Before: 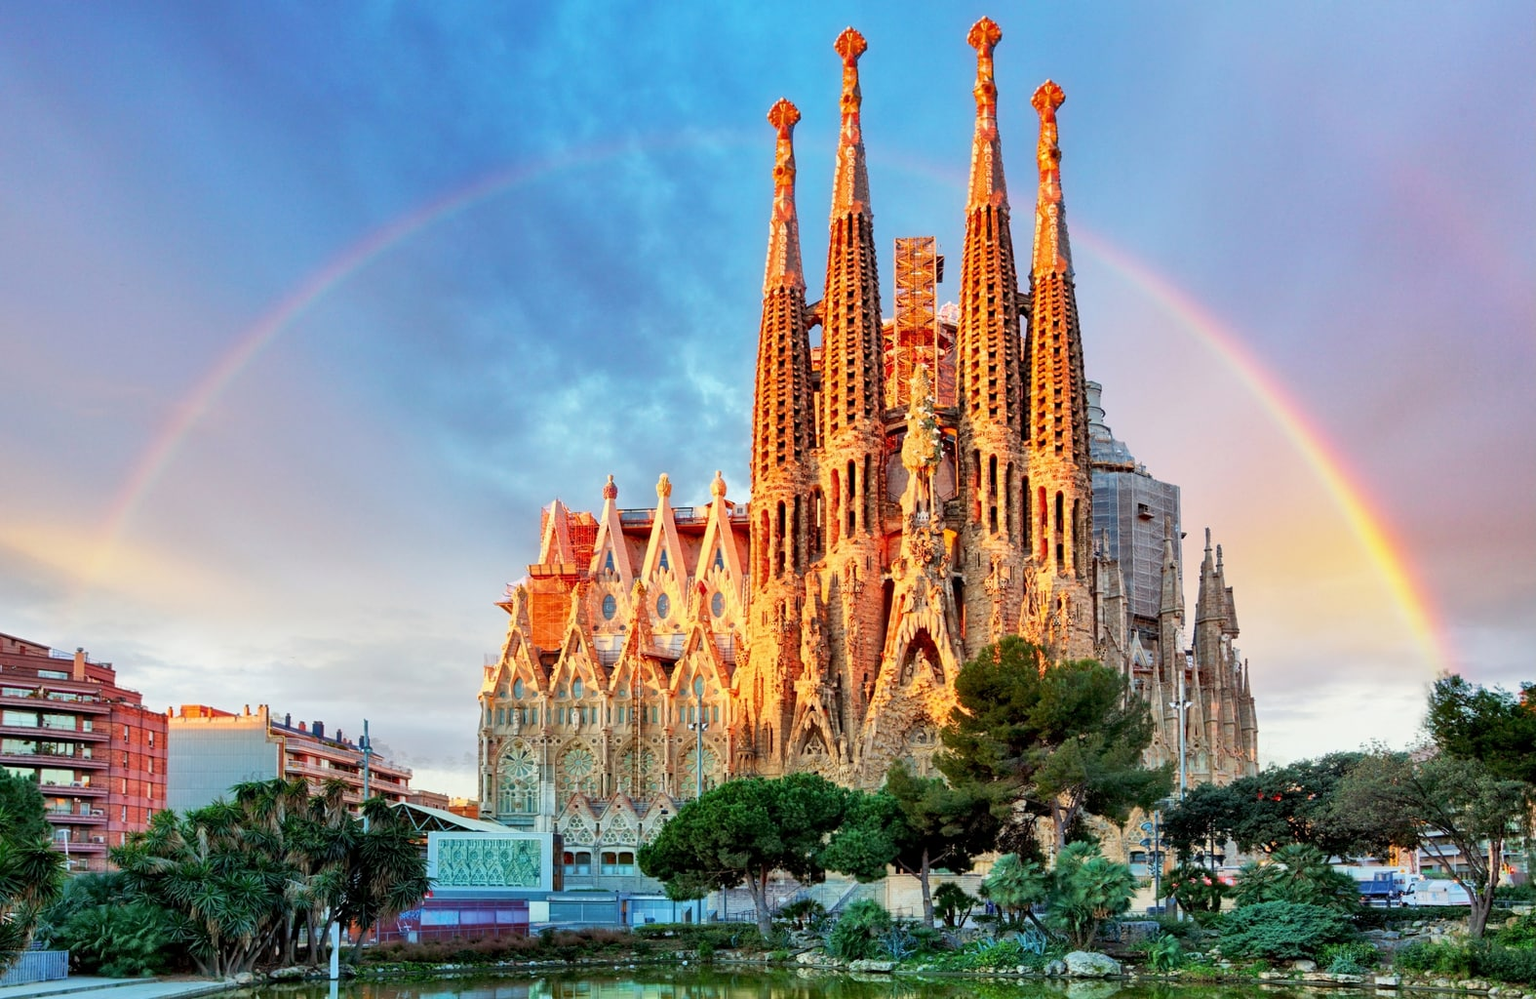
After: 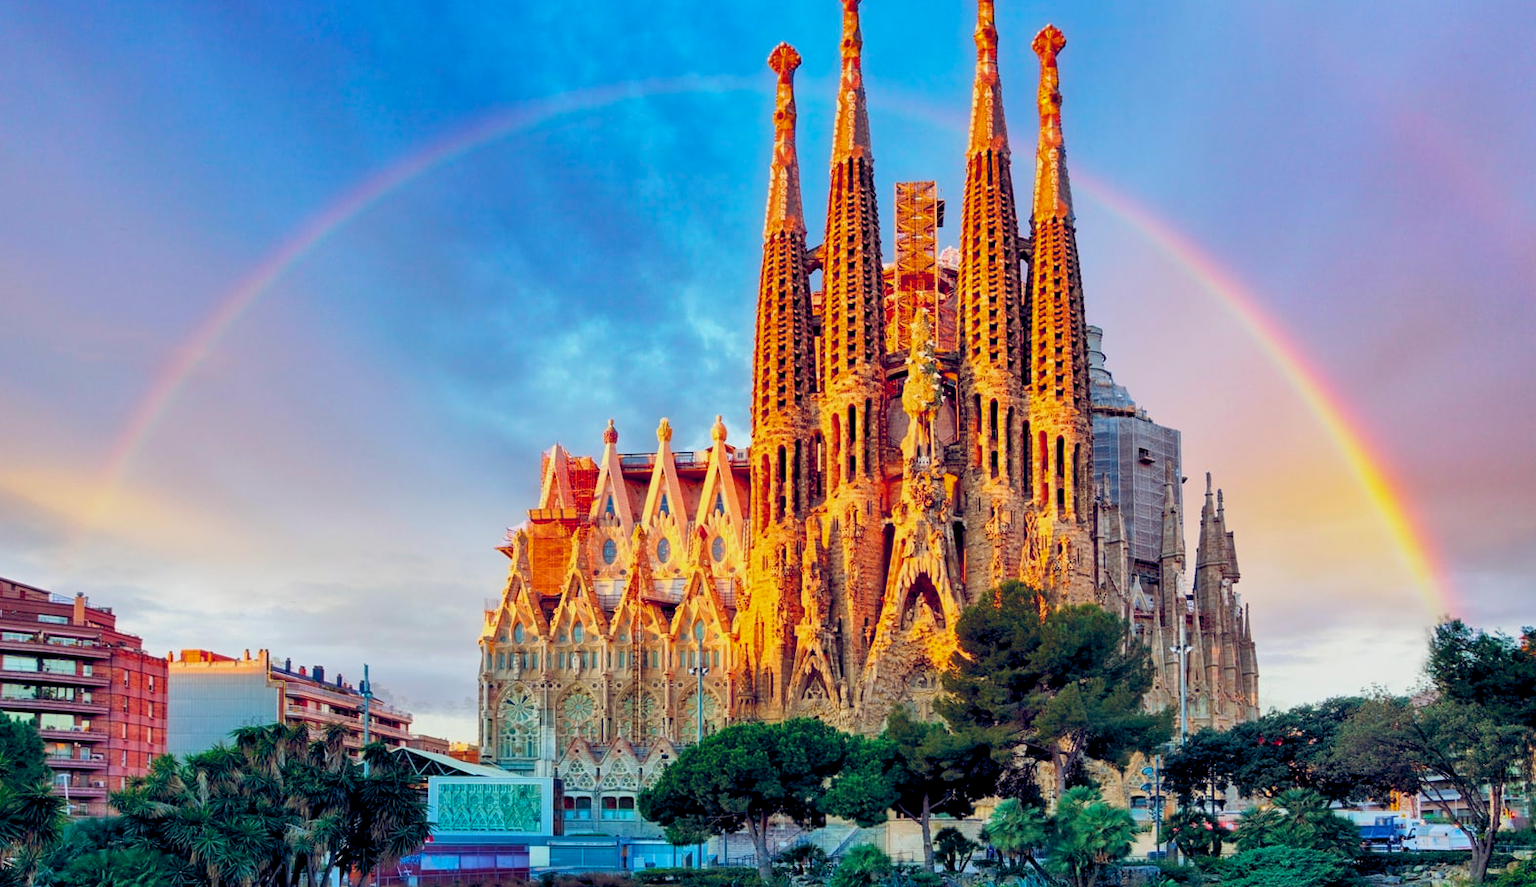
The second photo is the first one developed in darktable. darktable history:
exposure: exposure -0.168 EV, compensate highlight preservation false
color zones: curves: ch1 [(0, 0.469) (0.01, 0.469) (0.12, 0.446) (0.248, 0.469) (0.5, 0.5) (0.748, 0.5) (0.99, 0.469) (1, 0.469)]
color balance rgb: power › chroma 0.304%, power › hue 23.81°, global offset › luminance -0.281%, global offset › chroma 0.313%, global offset › hue 261.13°, perceptual saturation grading › global saturation 29.574%, global vibrance 20%
crop and rotate: top 5.569%, bottom 5.621%
